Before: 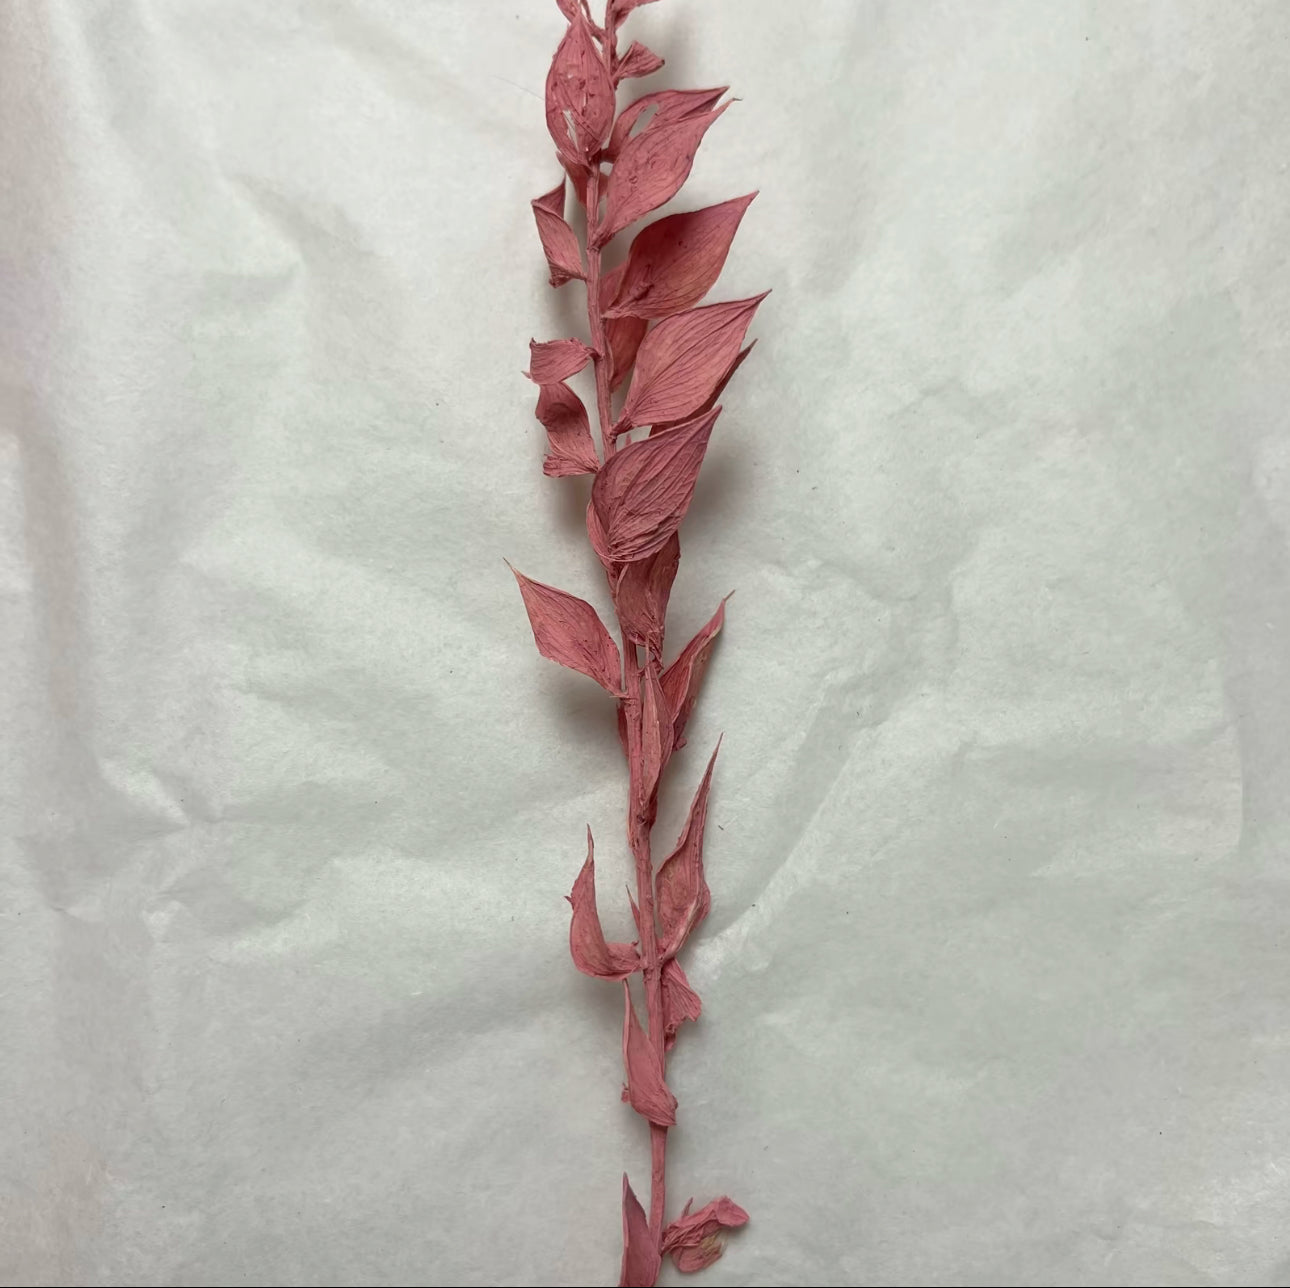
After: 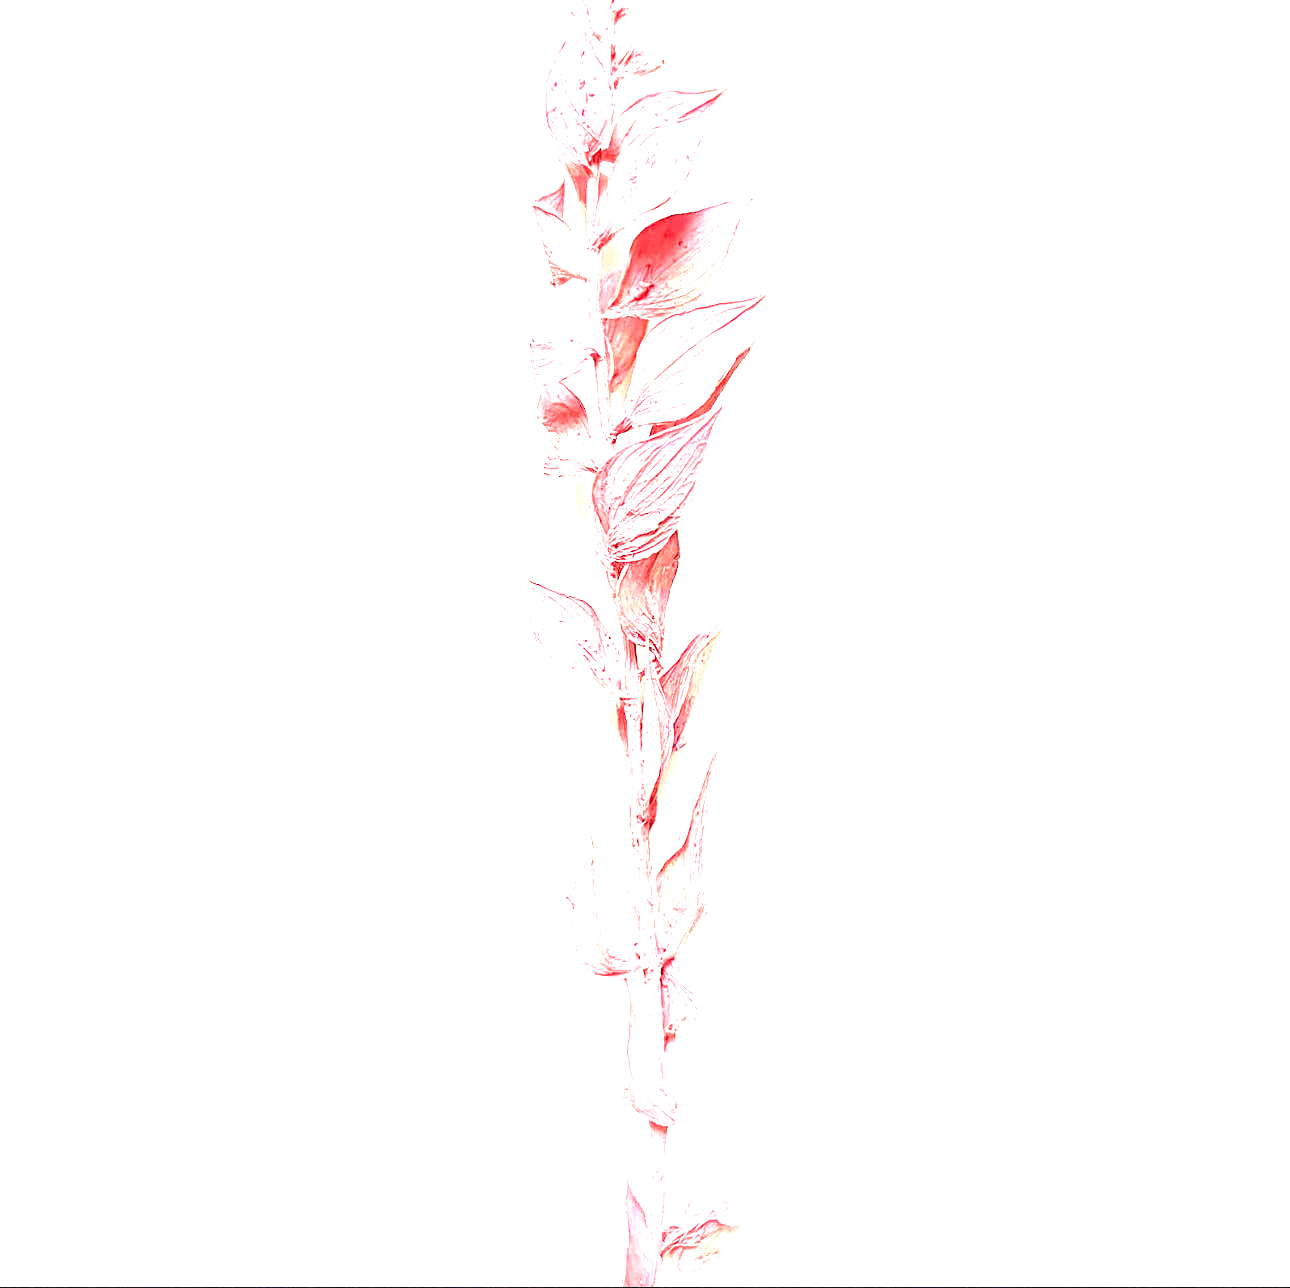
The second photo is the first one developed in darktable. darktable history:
exposure: black level correction 0, exposure 3.91 EV, compensate exposure bias true, compensate highlight preservation false
sharpen: on, module defaults
